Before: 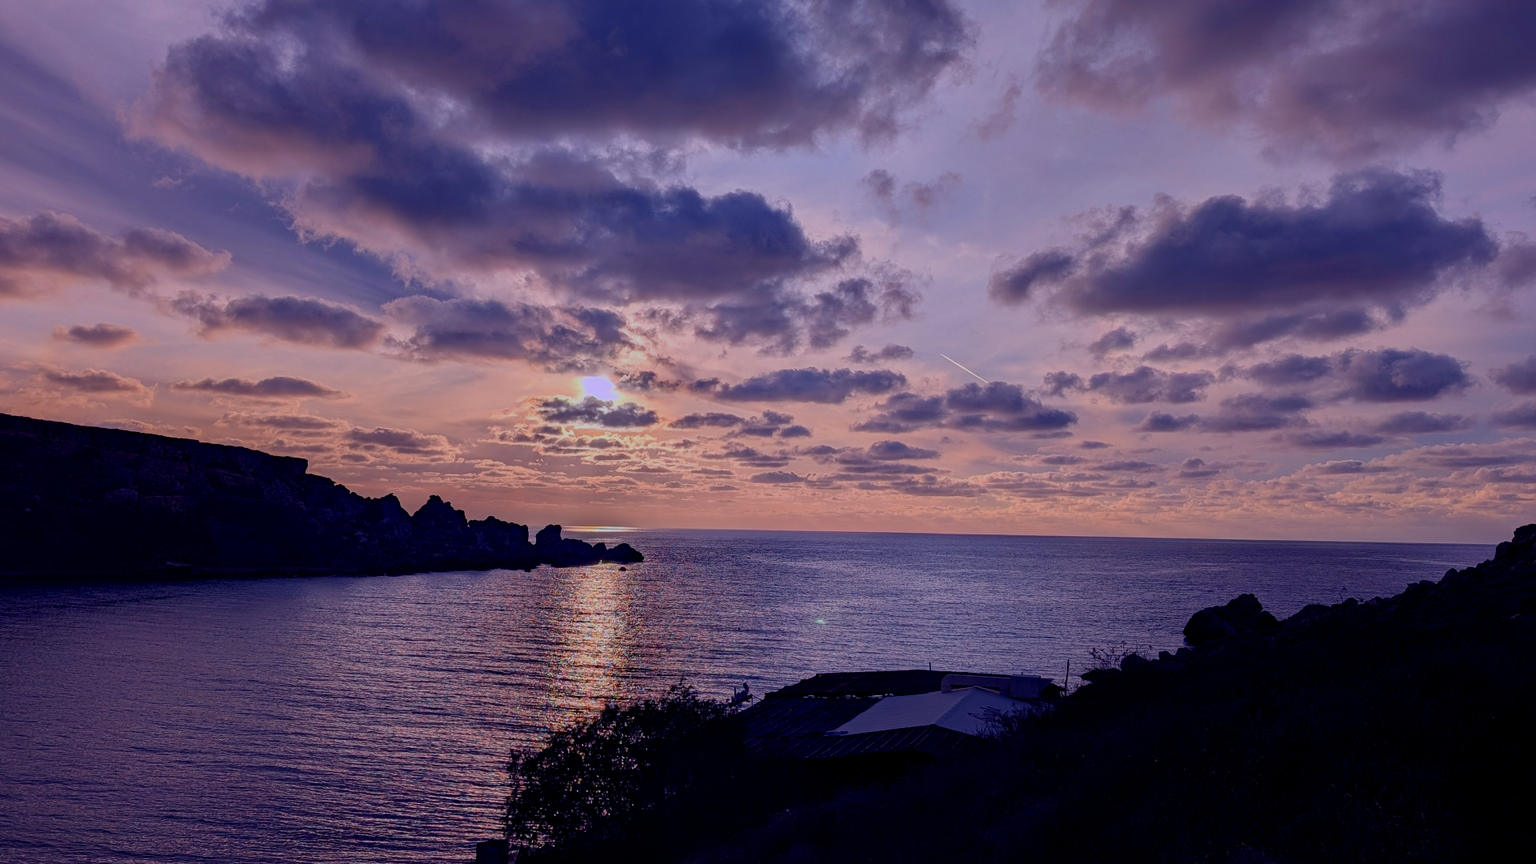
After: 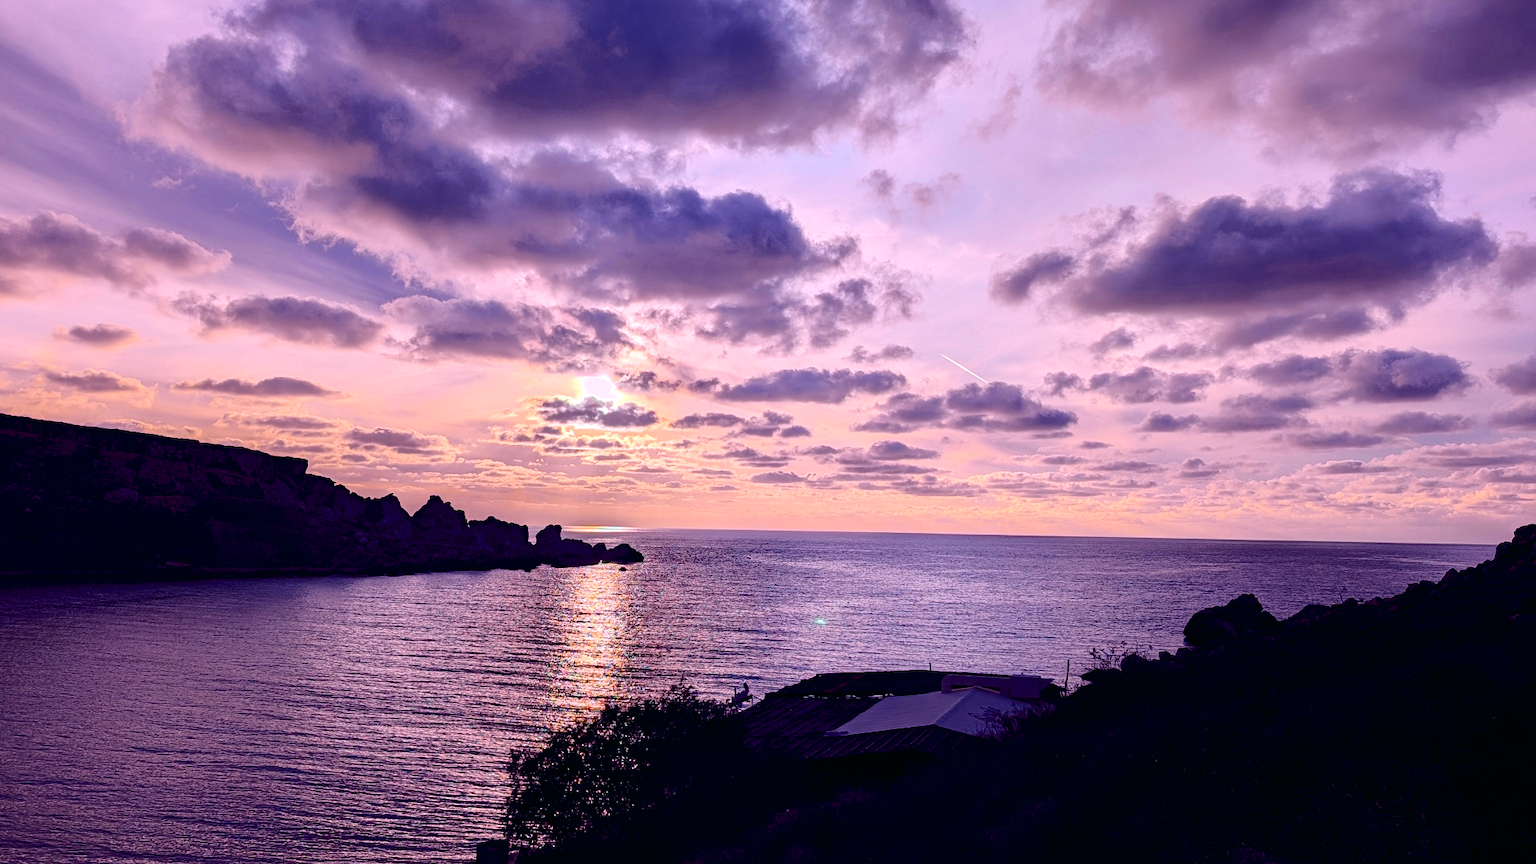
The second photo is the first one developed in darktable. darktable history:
tone curve: curves: ch0 [(0, 0) (0.081, 0.044) (0.192, 0.125) (0.283, 0.238) (0.416, 0.449) (0.495, 0.524) (0.686, 0.743) (0.826, 0.865) (0.978, 0.988)]; ch1 [(0, 0) (0.161, 0.092) (0.35, 0.33) (0.392, 0.392) (0.427, 0.426) (0.479, 0.472) (0.505, 0.497) (0.521, 0.514) (0.547, 0.568) (0.579, 0.597) (0.625, 0.627) (0.678, 0.733) (1, 1)]; ch2 [(0, 0) (0.346, 0.362) (0.404, 0.427) (0.502, 0.495) (0.531, 0.523) (0.549, 0.554) (0.582, 0.596) (0.629, 0.642) (0.717, 0.678) (1, 1)], color space Lab, independent channels, preserve colors none
exposure: black level correction 0, exposure 0.953 EV, compensate exposure bias true, compensate highlight preservation false
tone equalizer: on, module defaults
